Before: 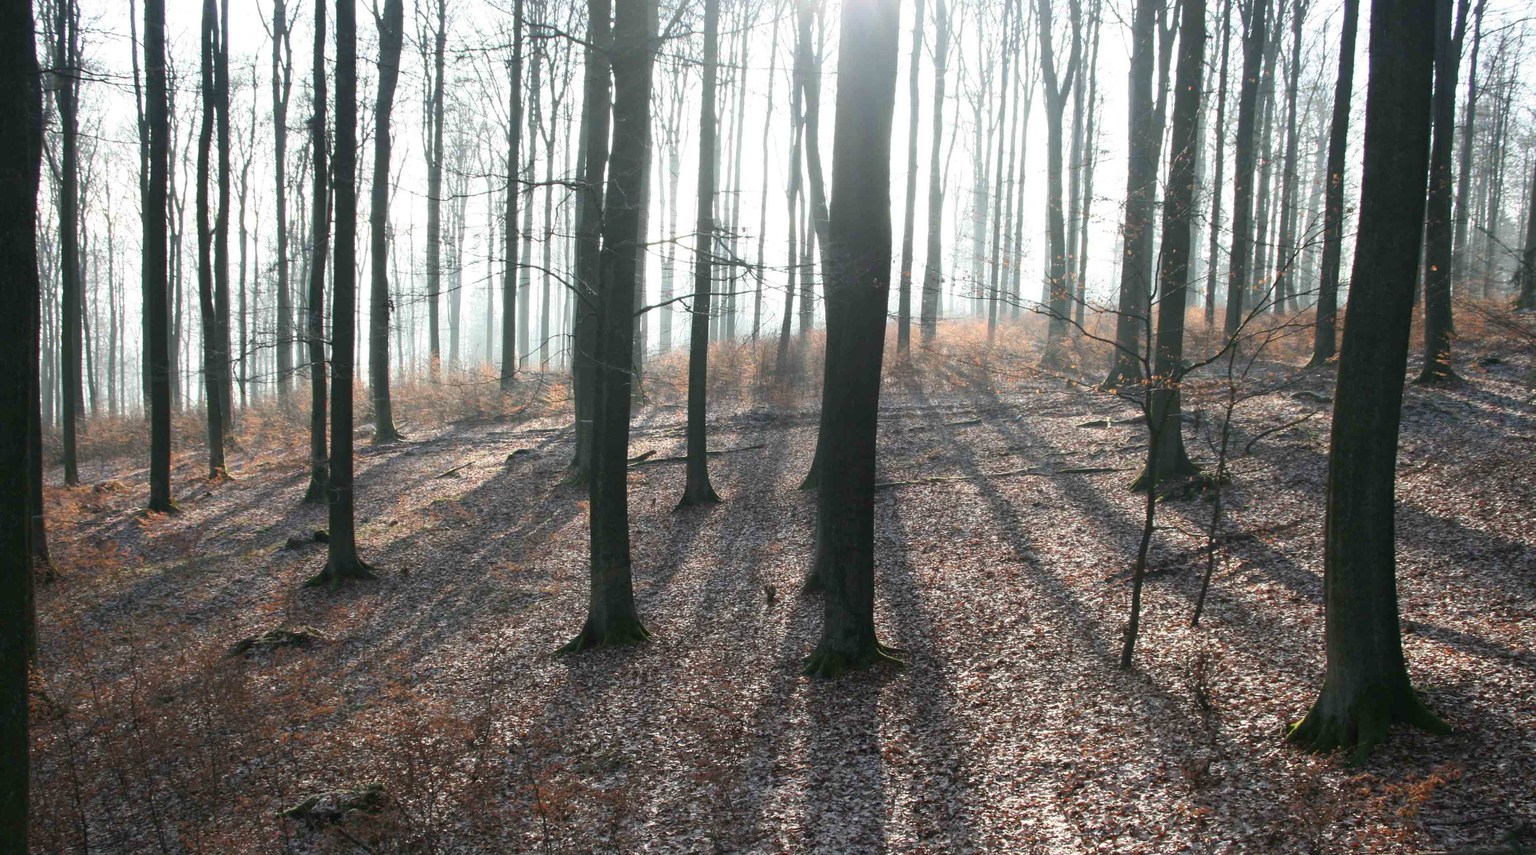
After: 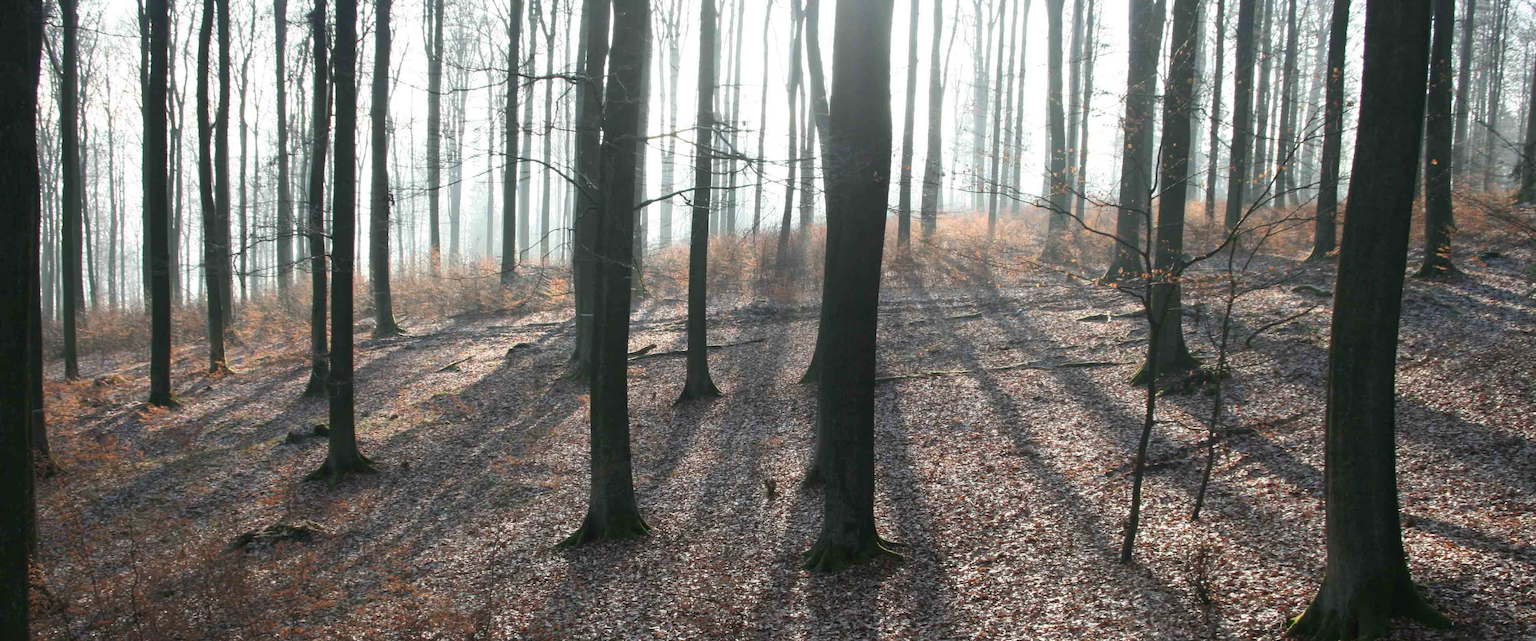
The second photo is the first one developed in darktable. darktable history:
tone equalizer: on, module defaults
crop and rotate: top 12.5%, bottom 12.5%
